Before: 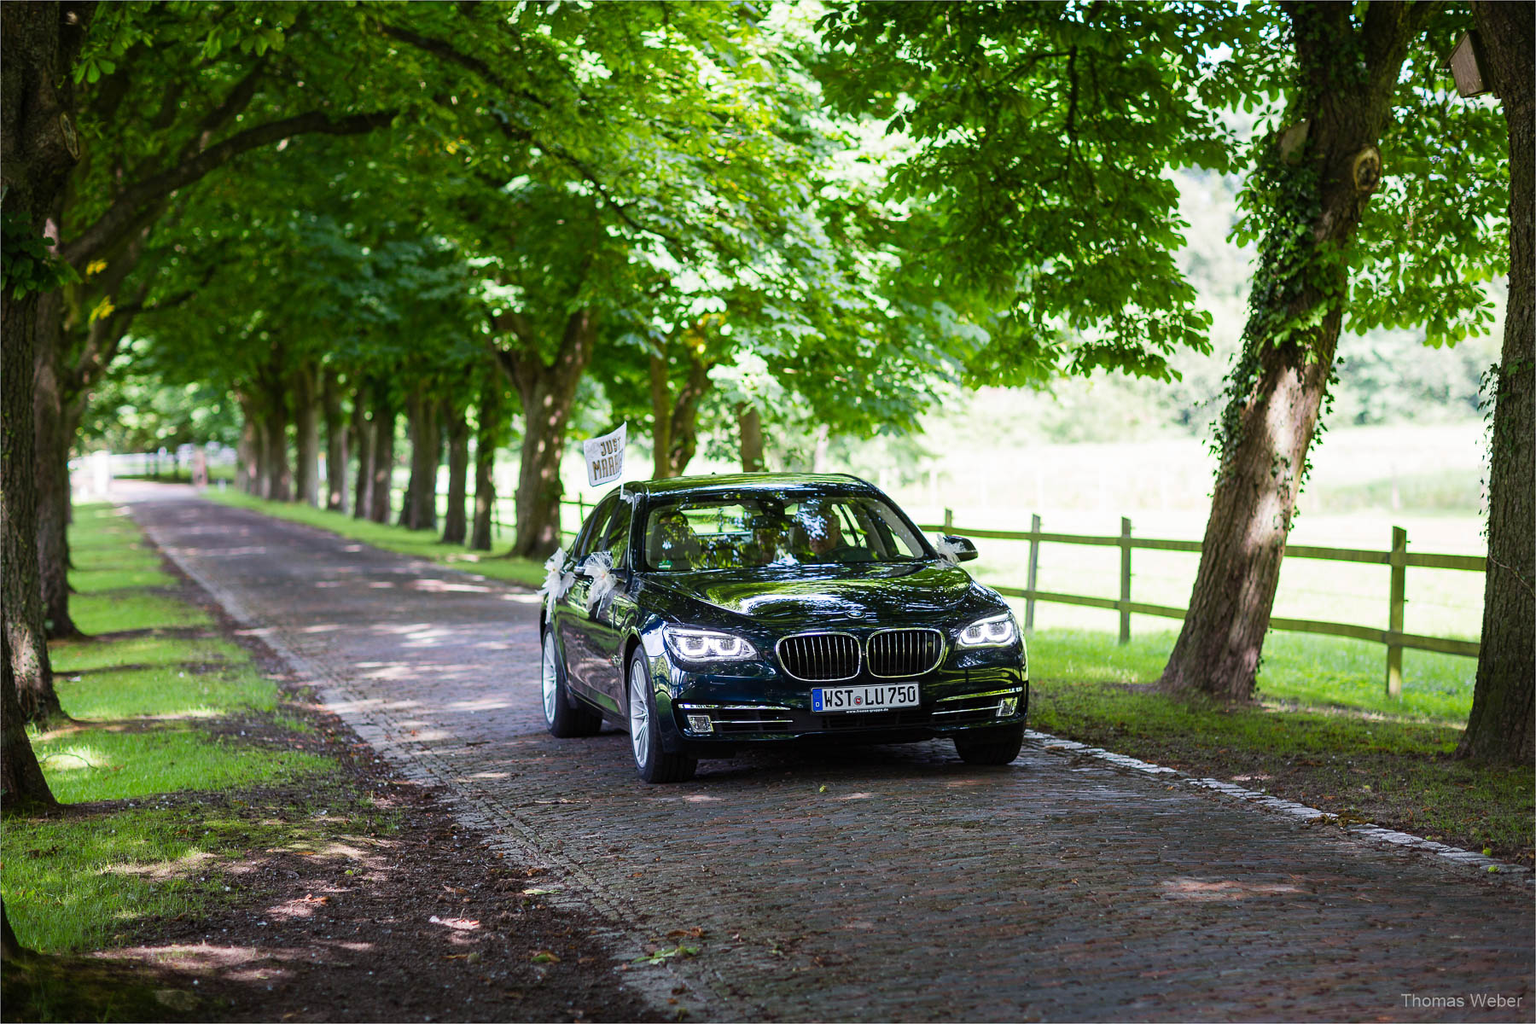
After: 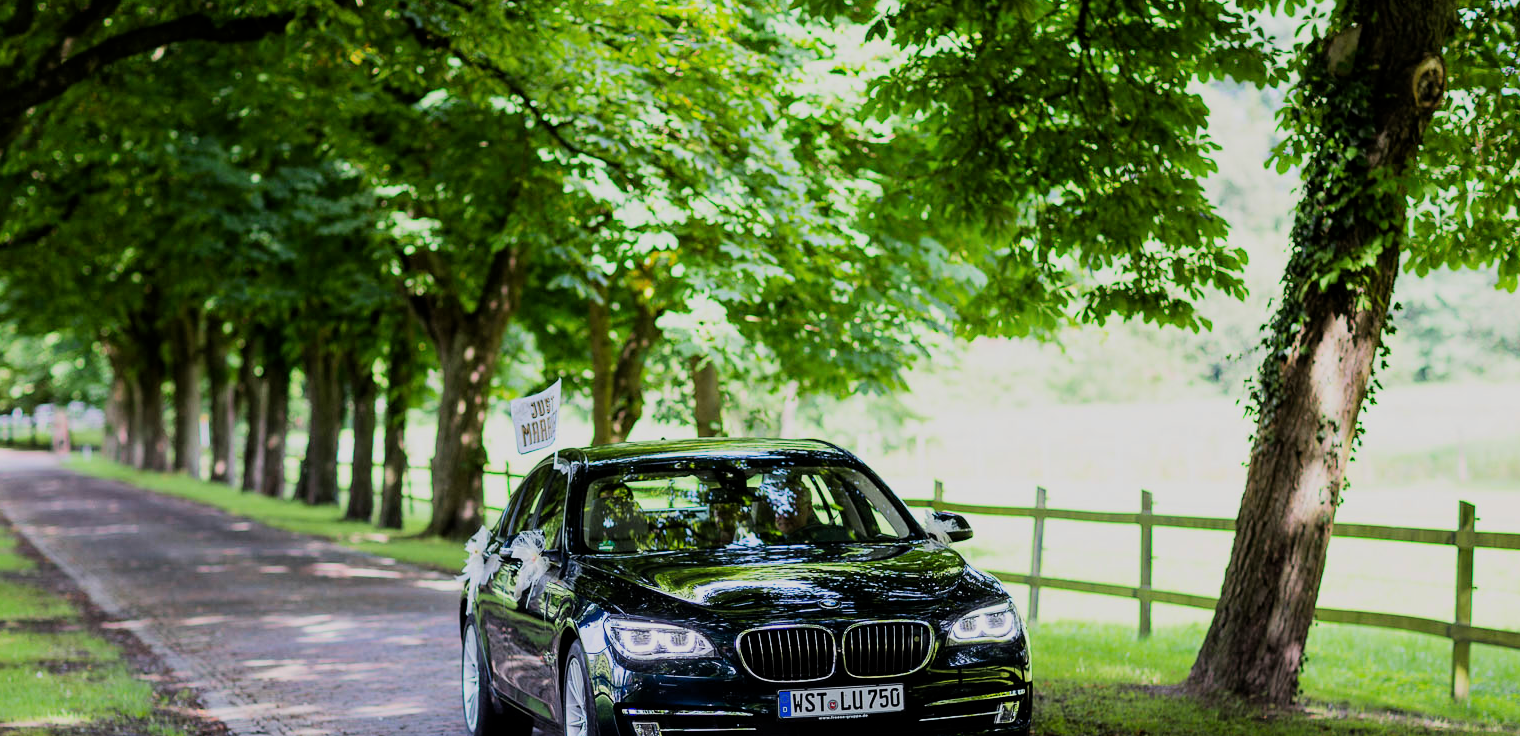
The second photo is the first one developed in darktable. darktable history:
crop and rotate: left 9.64%, top 9.709%, right 5.887%, bottom 28.908%
tone equalizer: on, module defaults
filmic rgb: middle gray luminance 29.1%, black relative exposure -10.3 EV, white relative exposure 5.5 EV, threshold 3.01 EV, target black luminance 0%, hardness 3.93, latitude 1.5%, contrast 1.129, highlights saturation mix 5.27%, shadows ↔ highlights balance 15.88%, color science v6 (2022), enable highlight reconstruction true
